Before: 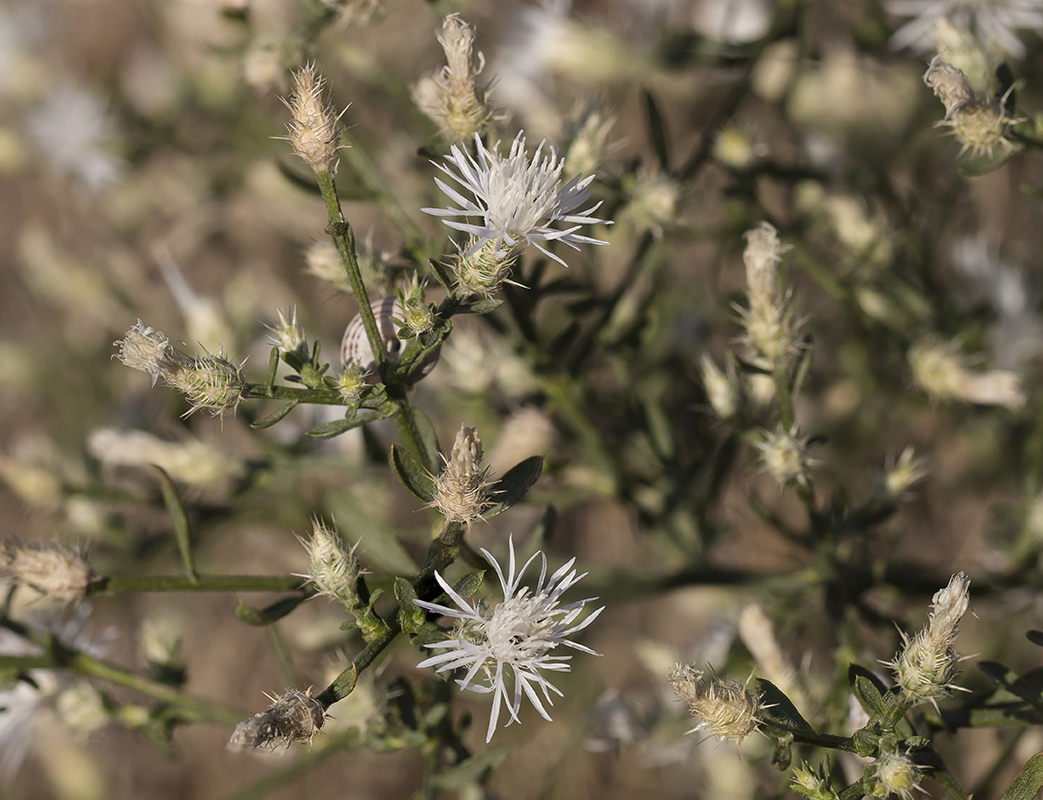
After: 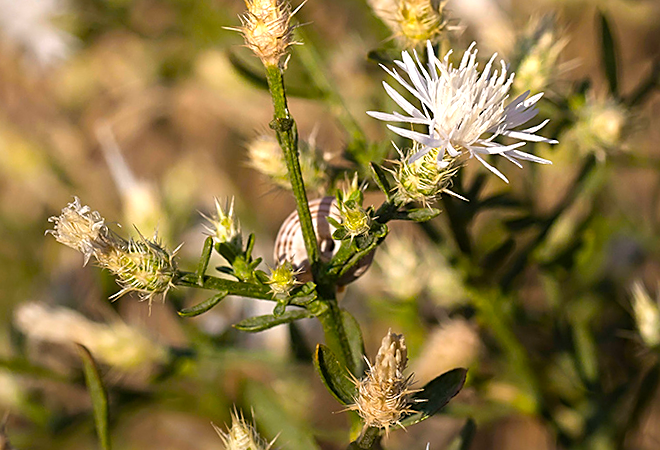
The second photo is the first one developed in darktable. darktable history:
graduated density: rotation -180°, offset 27.42
sharpen: on, module defaults
crop and rotate: angle -4.99°, left 2.122%, top 6.945%, right 27.566%, bottom 30.519%
color balance rgb: linear chroma grading › global chroma 20%, perceptual saturation grading › global saturation 25%, perceptual brilliance grading › global brilliance 20%, global vibrance 20%
